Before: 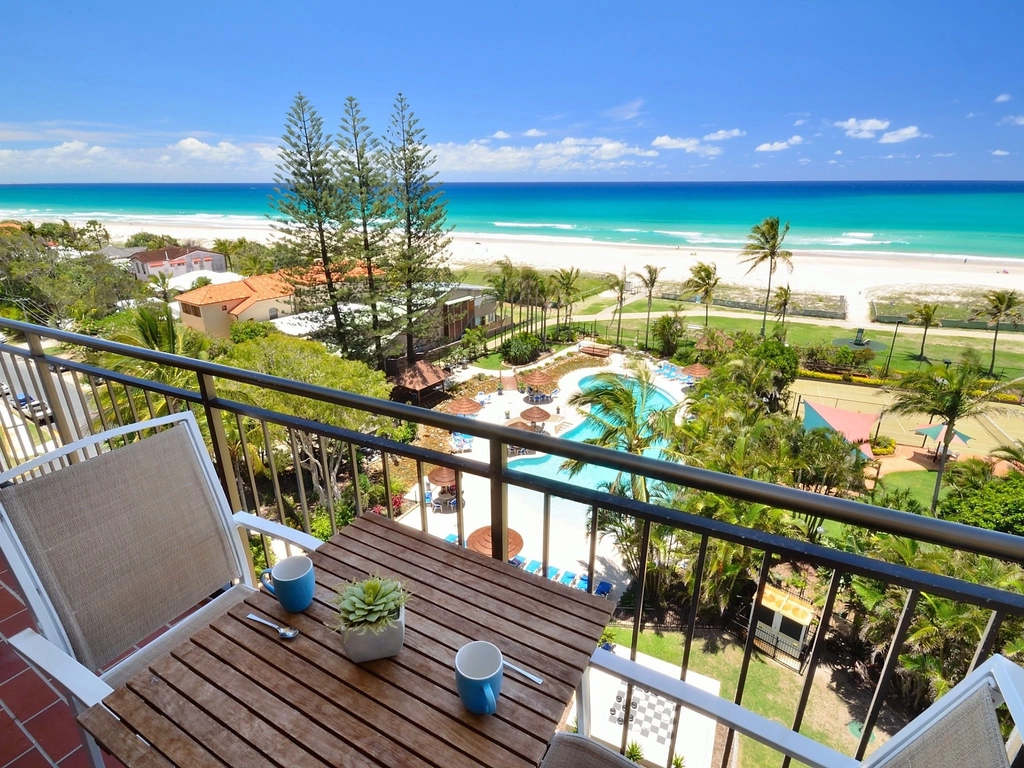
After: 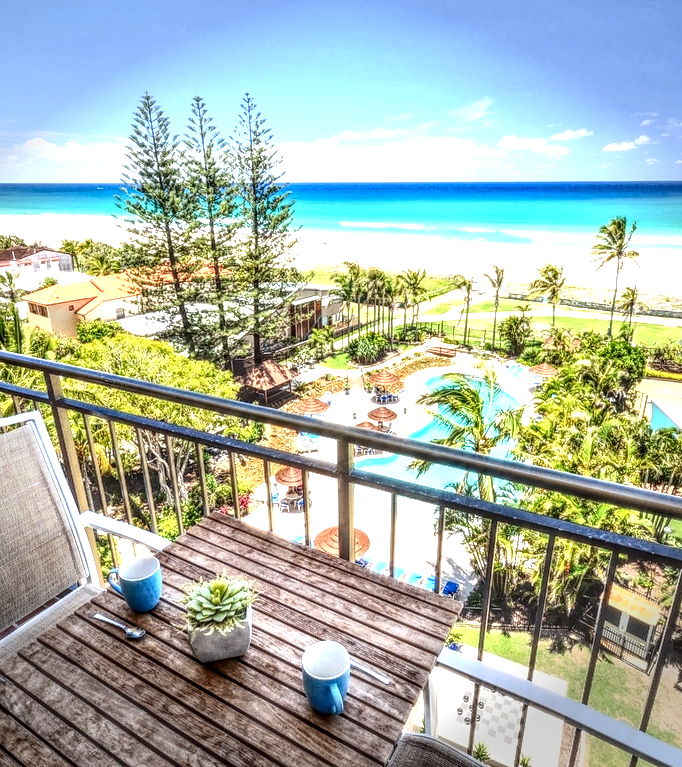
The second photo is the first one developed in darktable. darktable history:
contrast brightness saturation: contrast 0.274
color zones: curves: ch0 [(0.068, 0.464) (0.25, 0.5) (0.48, 0.508) (0.75, 0.536) (0.886, 0.476) (0.967, 0.456)]; ch1 [(0.066, 0.456) (0.25, 0.5) (0.616, 0.508) (0.746, 0.56) (0.934, 0.444)]
exposure: black level correction 0, exposure 1.001 EV, compensate highlight preservation false
crop and rotate: left 14.959%, right 18.422%
local contrast: highlights 3%, shadows 5%, detail 298%, midtone range 0.298
vignetting: fall-off start 90.44%, fall-off radius 39.41%, brightness -0.576, saturation -0.258, width/height ratio 1.213, shape 1.3
